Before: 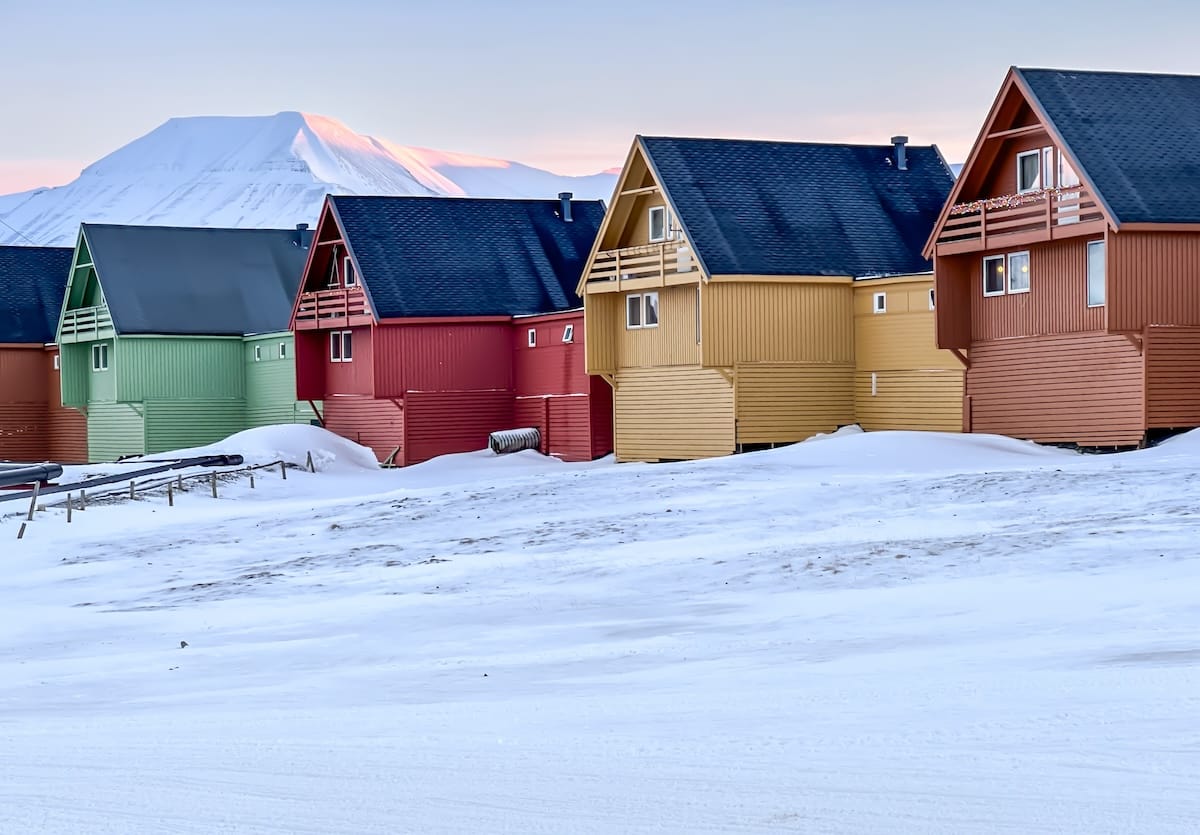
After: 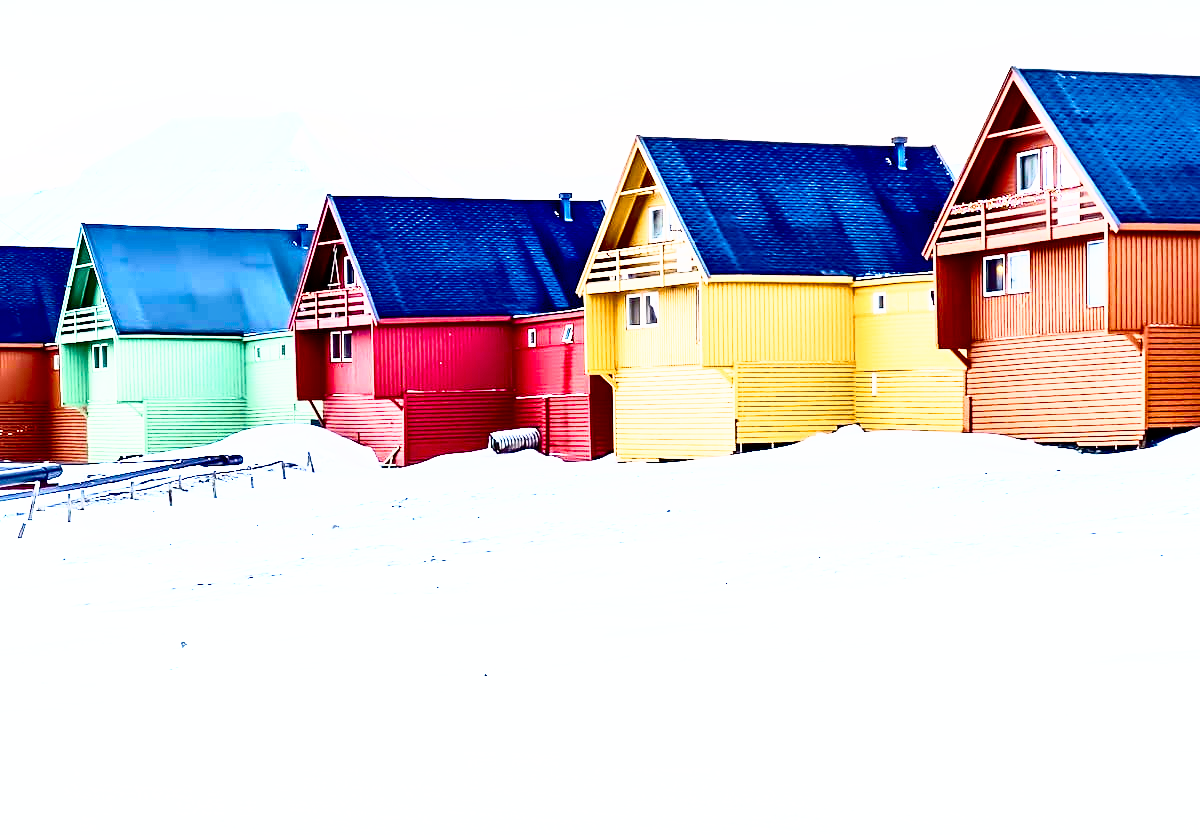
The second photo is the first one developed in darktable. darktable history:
contrast brightness saturation: contrast 0.208, brightness -0.114, saturation 0.215
shadows and highlights: shadows -60.52, white point adjustment -5.28, highlights 61.19
color zones: curves: ch0 [(0, 0.5) (0.143, 0.5) (0.286, 0.5) (0.429, 0.504) (0.571, 0.5) (0.714, 0.509) (0.857, 0.5) (1, 0.5)]; ch1 [(0, 0.425) (0.143, 0.425) (0.286, 0.375) (0.429, 0.405) (0.571, 0.5) (0.714, 0.47) (0.857, 0.425) (1, 0.435)]; ch2 [(0, 0.5) (0.143, 0.5) (0.286, 0.5) (0.429, 0.517) (0.571, 0.5) (0.714, 0.51) (0.857, 0.5) (1, 0.5)]
base curve: curves: ch0 [(0, 0) (0.012, 0.01) (0.073, 0.168) (0.31, 0.711) (0.645, 0.957) (1, 1)], preserve colors none
exposure: exposure 0.378 EV, compensate highlight preservation false
color balance rgb: highlights gain › chroma 1.018%, highlights gain › hue 52.36°, linear chroma grading › shadows 9.335%, linear chroma grading › highlights 9.708%, linear chroma grading › global chroma 15.552%, linear chroma grading › mid-tones 14.892%, perceptual saturation grading › global saturation 19.804%
